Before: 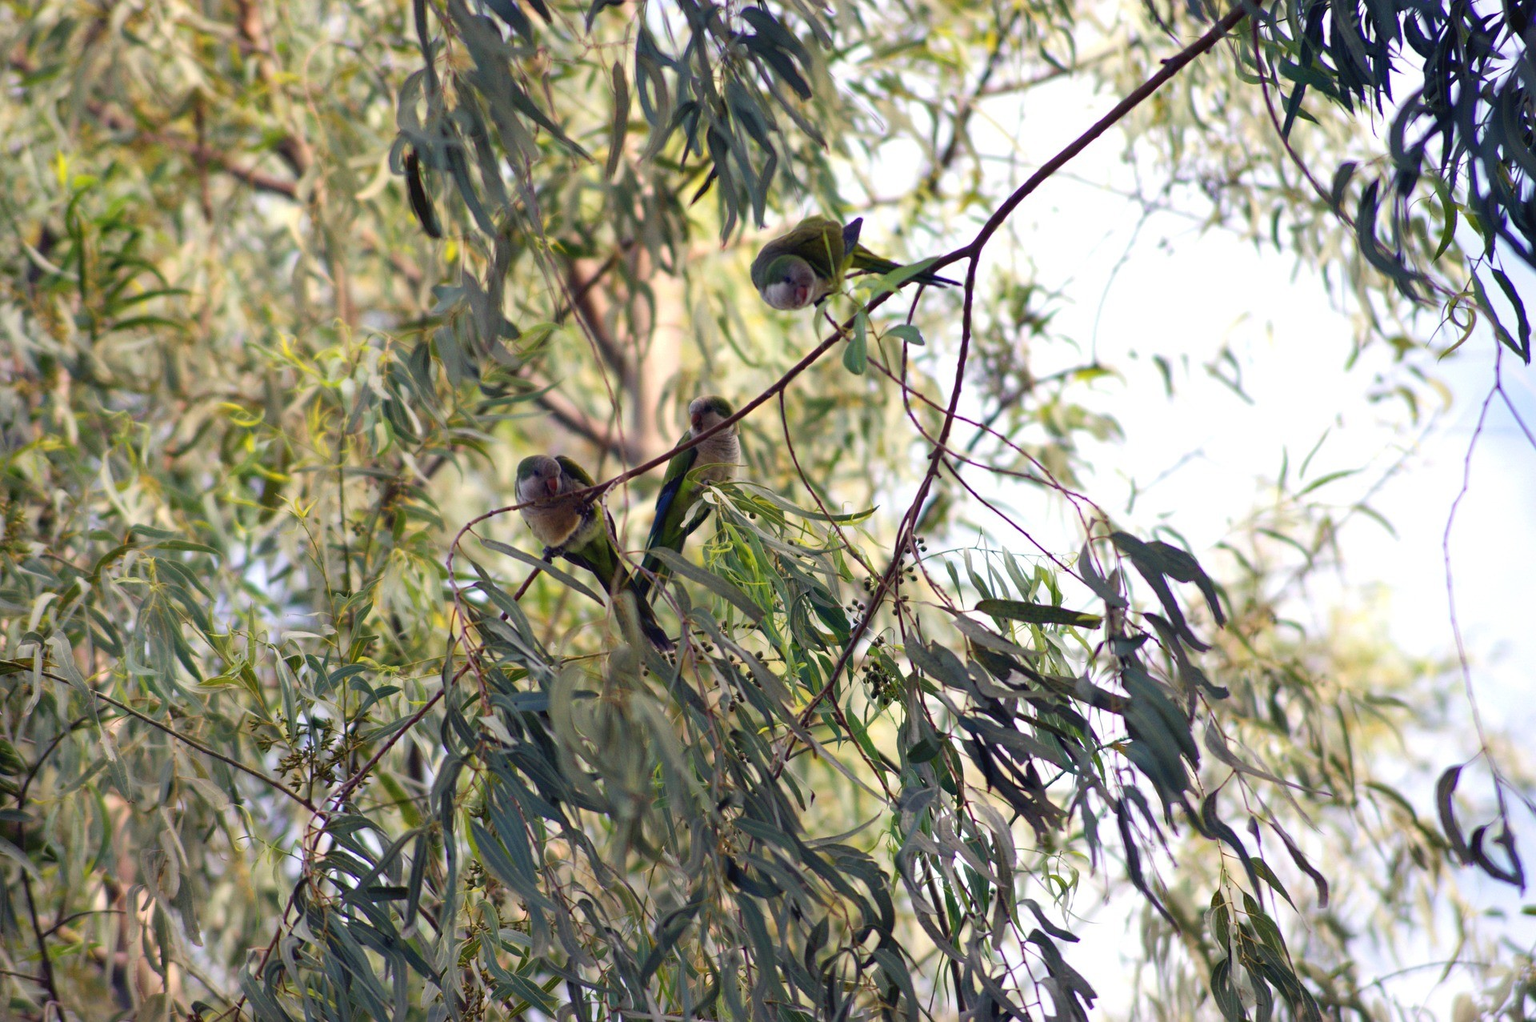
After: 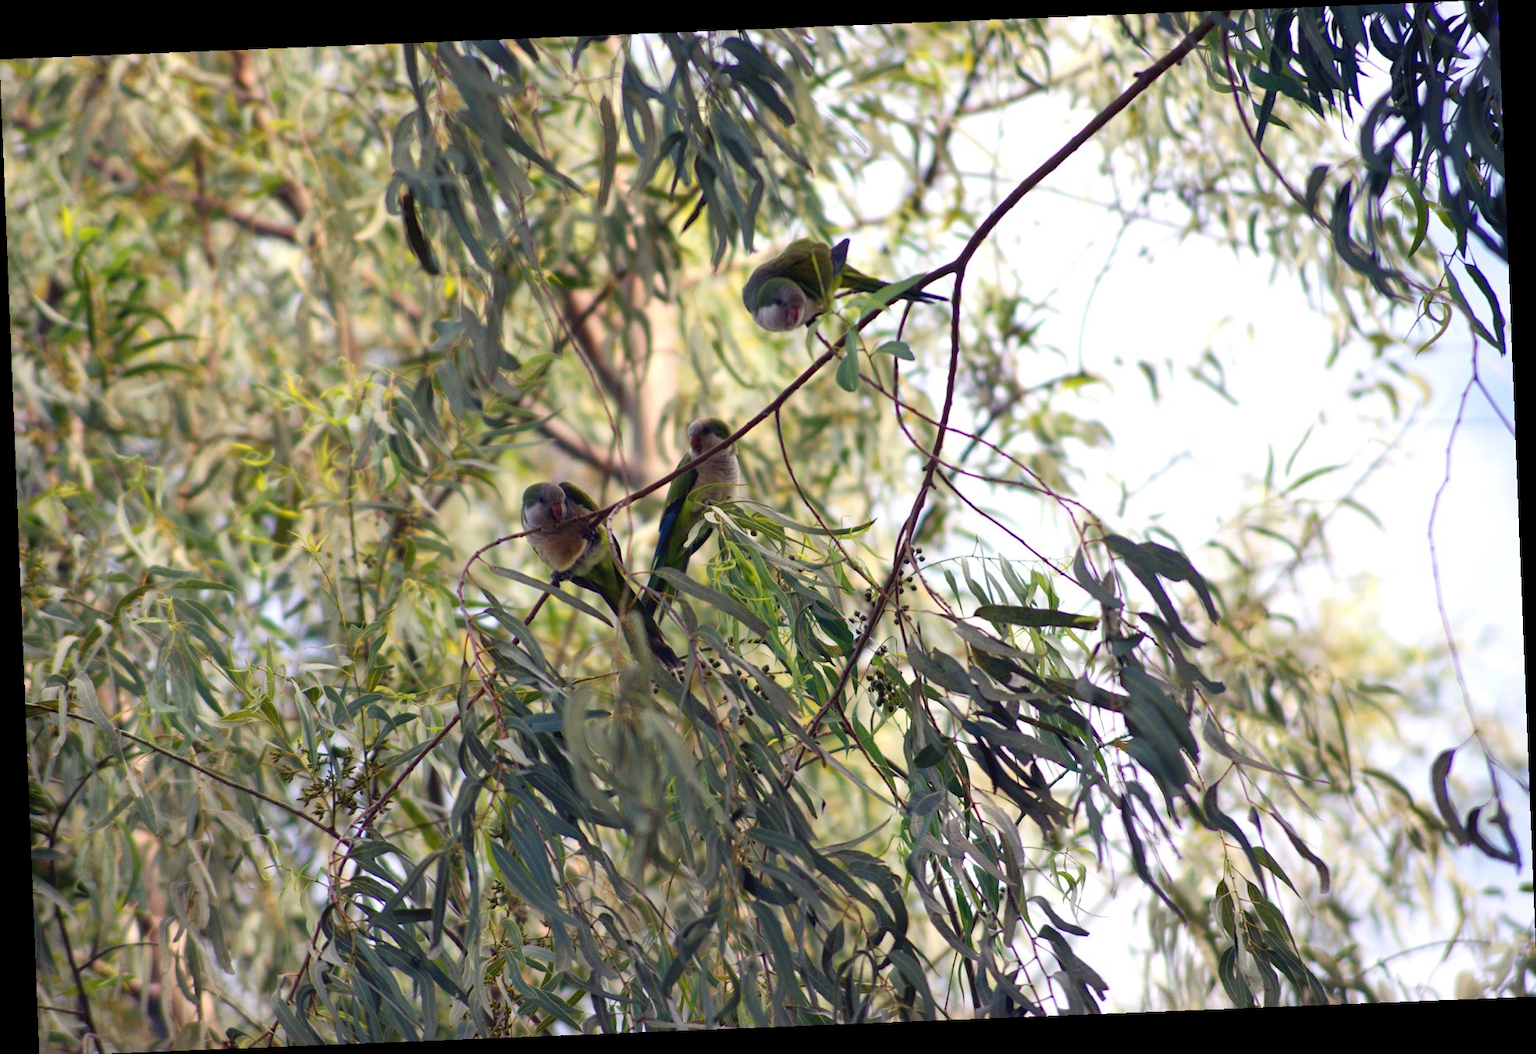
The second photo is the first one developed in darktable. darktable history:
rotate and perspective: rotation -2.29°, automatic cropping off
